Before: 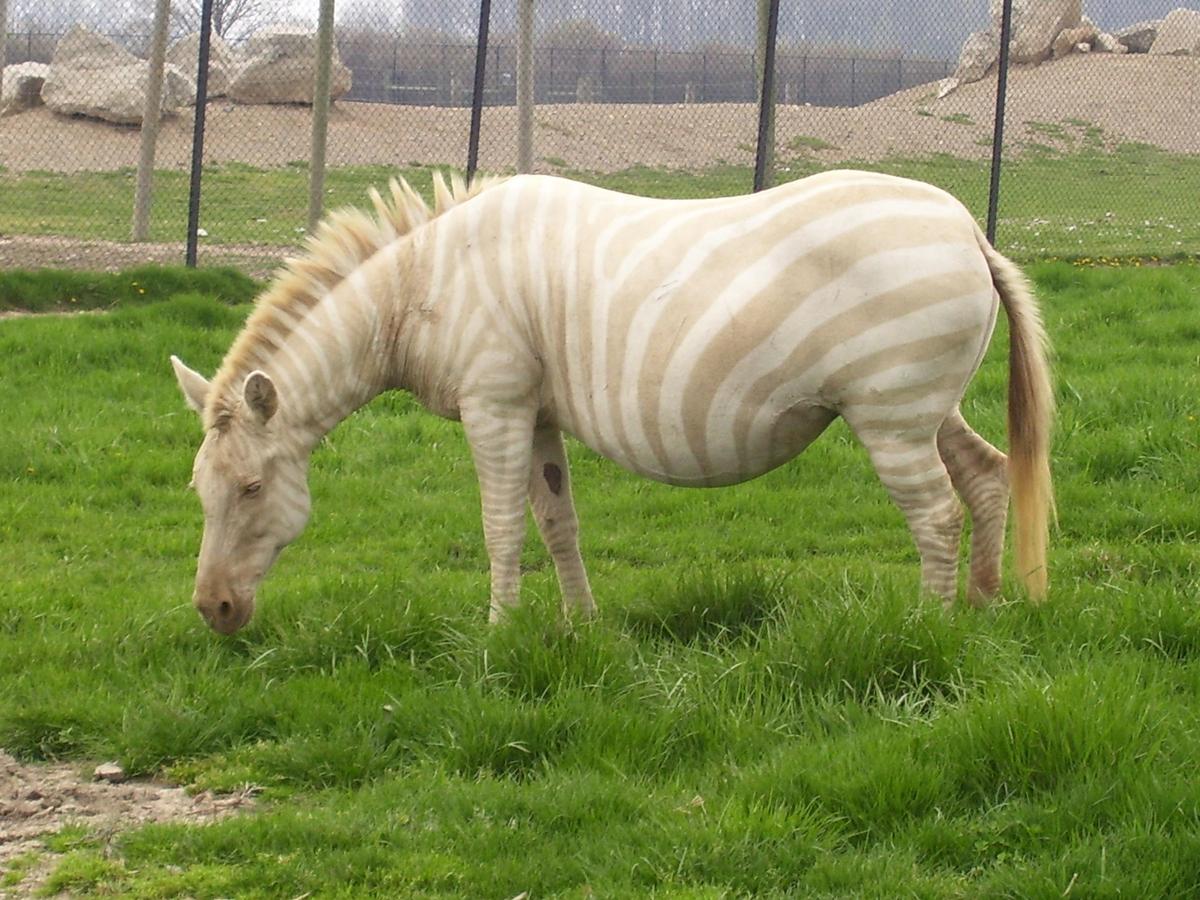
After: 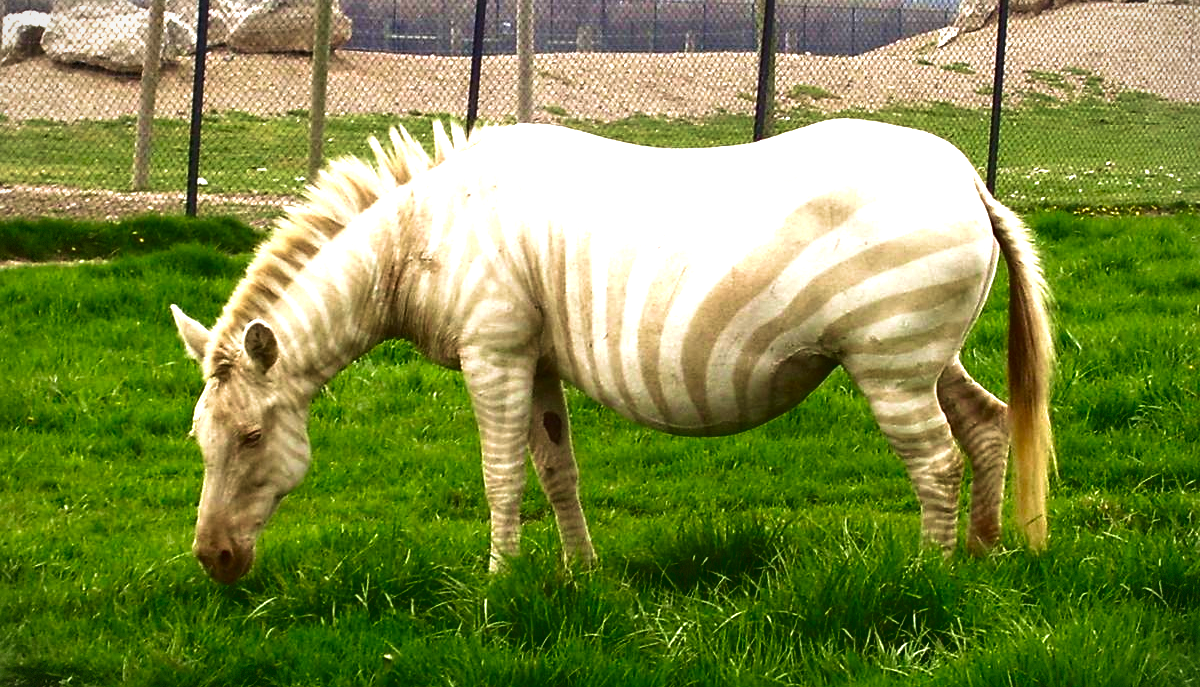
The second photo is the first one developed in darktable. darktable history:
velvia: strength 44.42%
sharpen: amount 0.206
crop: top 5.712%, bottom 17.944%
tone equalizer: edges refinement/feathering 500, mask exposure compensation -1.57 EV, preserve details no
contrast brightness saturation: contrast 0.086, brightness -0.573, saturation 0.174
exposure: black level correction 0, exposure 0.847 EV, compensate highlight preservation false
vignetting: fall-off start 85.24%, fall-off radius 79.6%, width/height ratio 1.213, dithering 8-bit output
